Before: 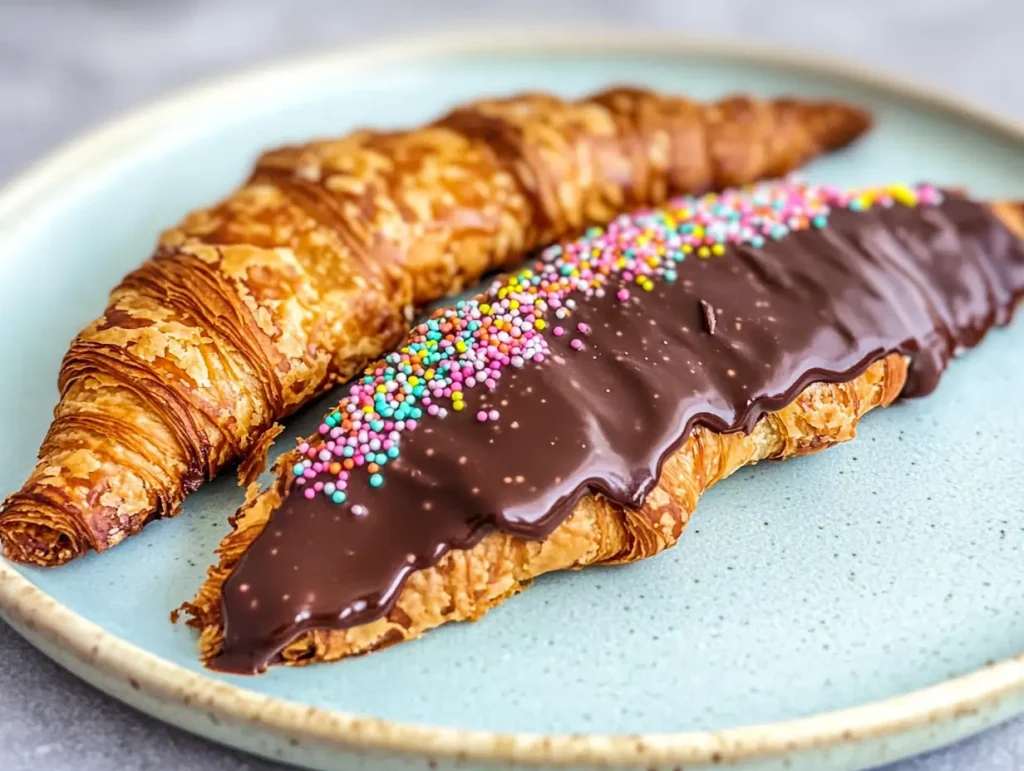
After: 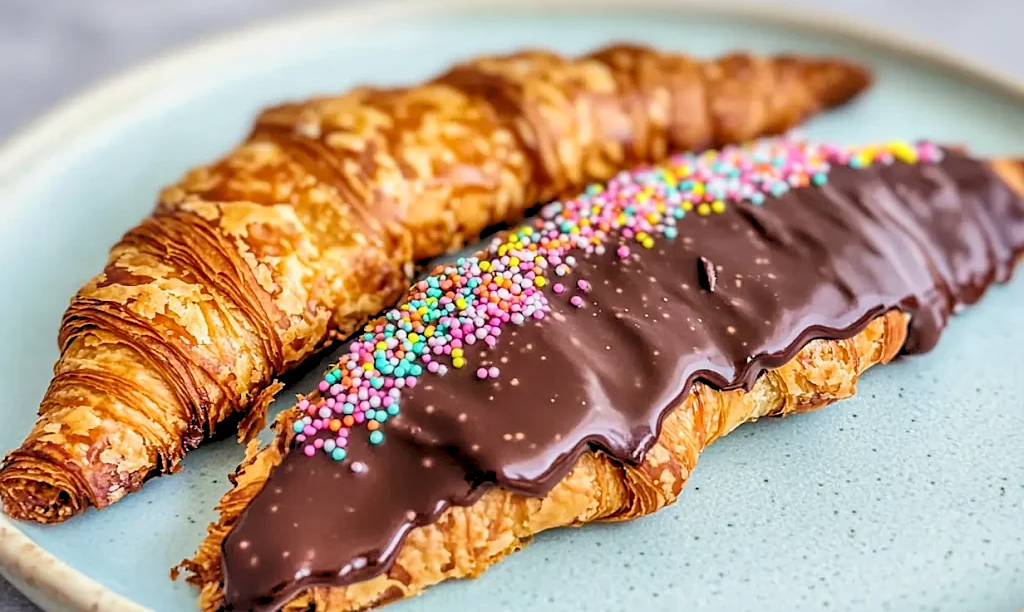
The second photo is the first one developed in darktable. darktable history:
crop and rotate: top 5.667%, bottom 14.937%
rgb levels: preserve colors sum RGB, levels [[0.038, 0.433, 0.934], [0, 0.5, 1], [0, 0.5, 1]]
sharpen: radius 0.969, amount 0.604
local contrast: mode bilateral grid, contrast 20, coarseness 50, detail 150%, midtone range 0.2
